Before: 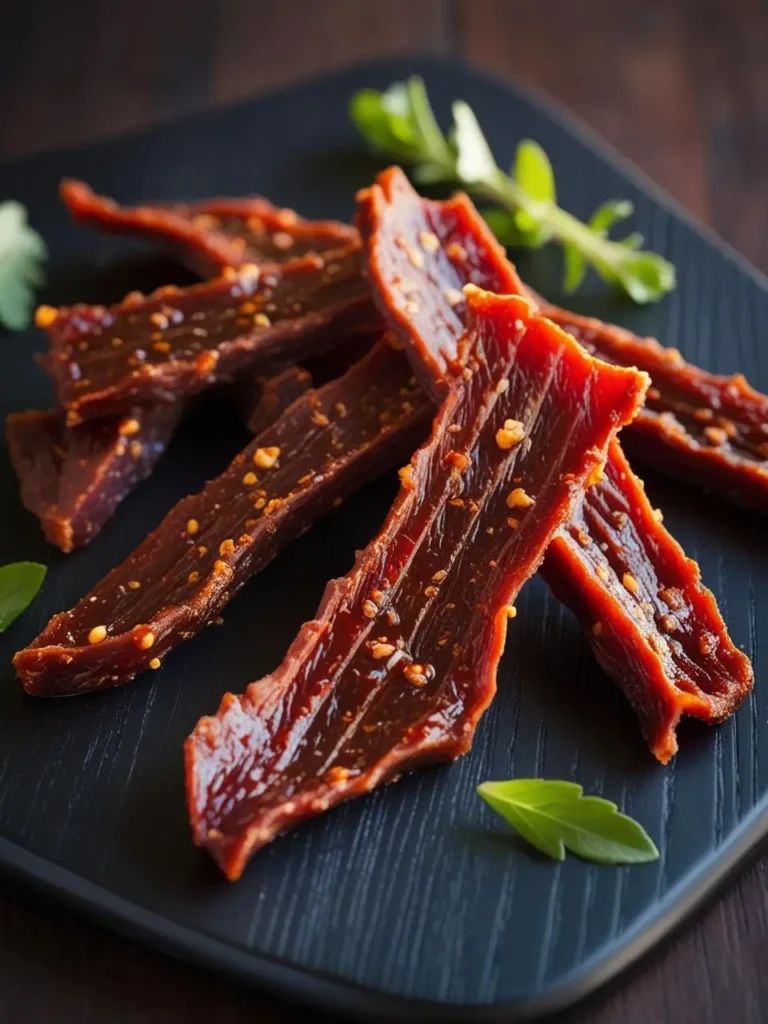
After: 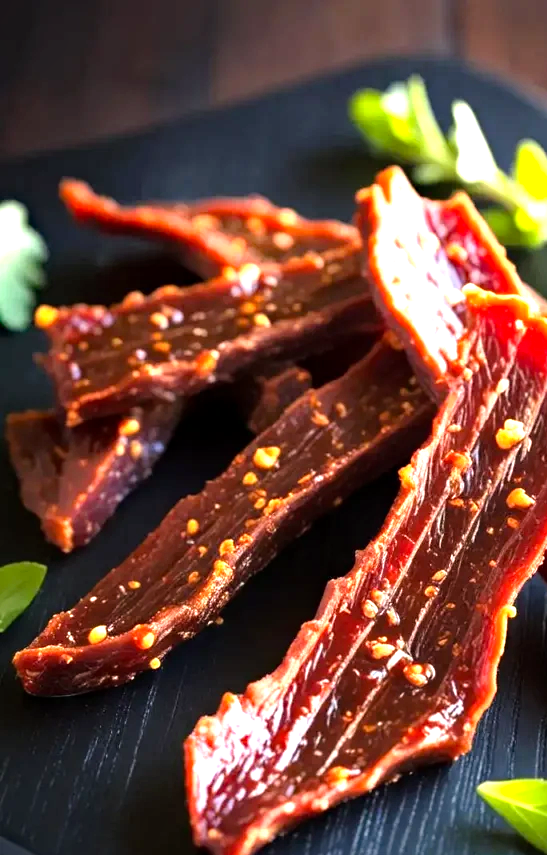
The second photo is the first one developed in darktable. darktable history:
tone equalizer: -8 EV -0.733 EV, -7 EV -0.697 EV, -6 EV -0.602 EV, -5 EV -0.371 EV, -3 EV 0.392 EV, -2 EV 0.6 EV, -1 EV 0.678 EV, +0 EV 0.753 EV
crop: right 28.668%, bottom 16.452%
haze removal: compatibility mode true, adaptive false
exposure: black level correction 0.001, exposure 0.957 EV, compensate highlight preservation false
